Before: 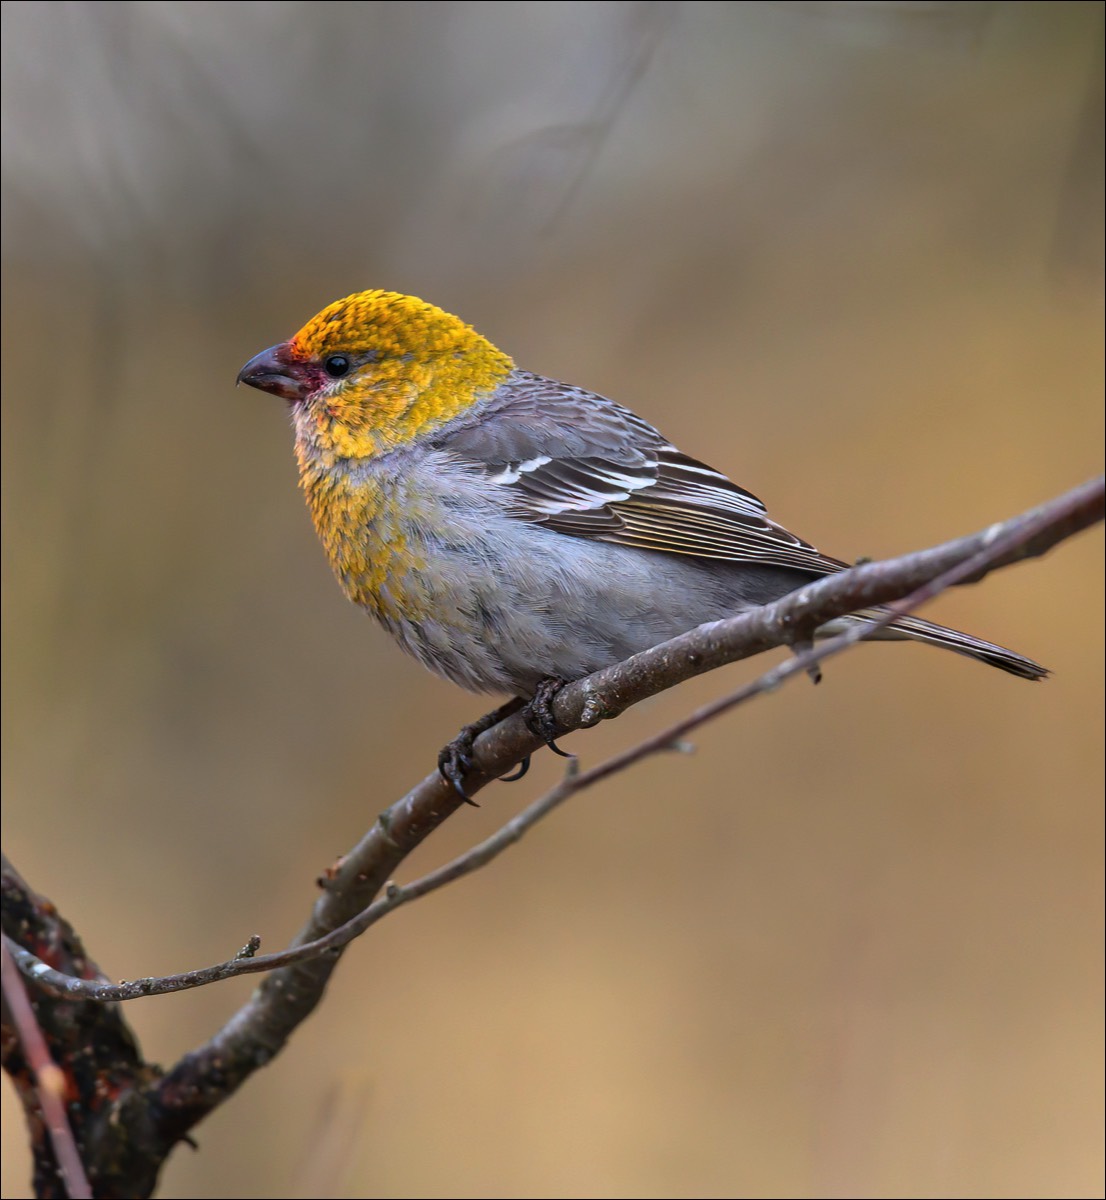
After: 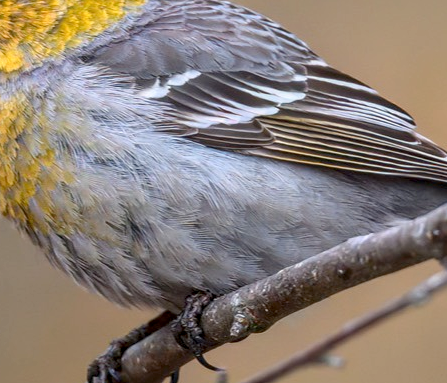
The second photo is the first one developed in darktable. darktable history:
crop: left 31.751%, top 32.172%, right 27.8%, bottom 35.83%
local contrast: on, module defaults
